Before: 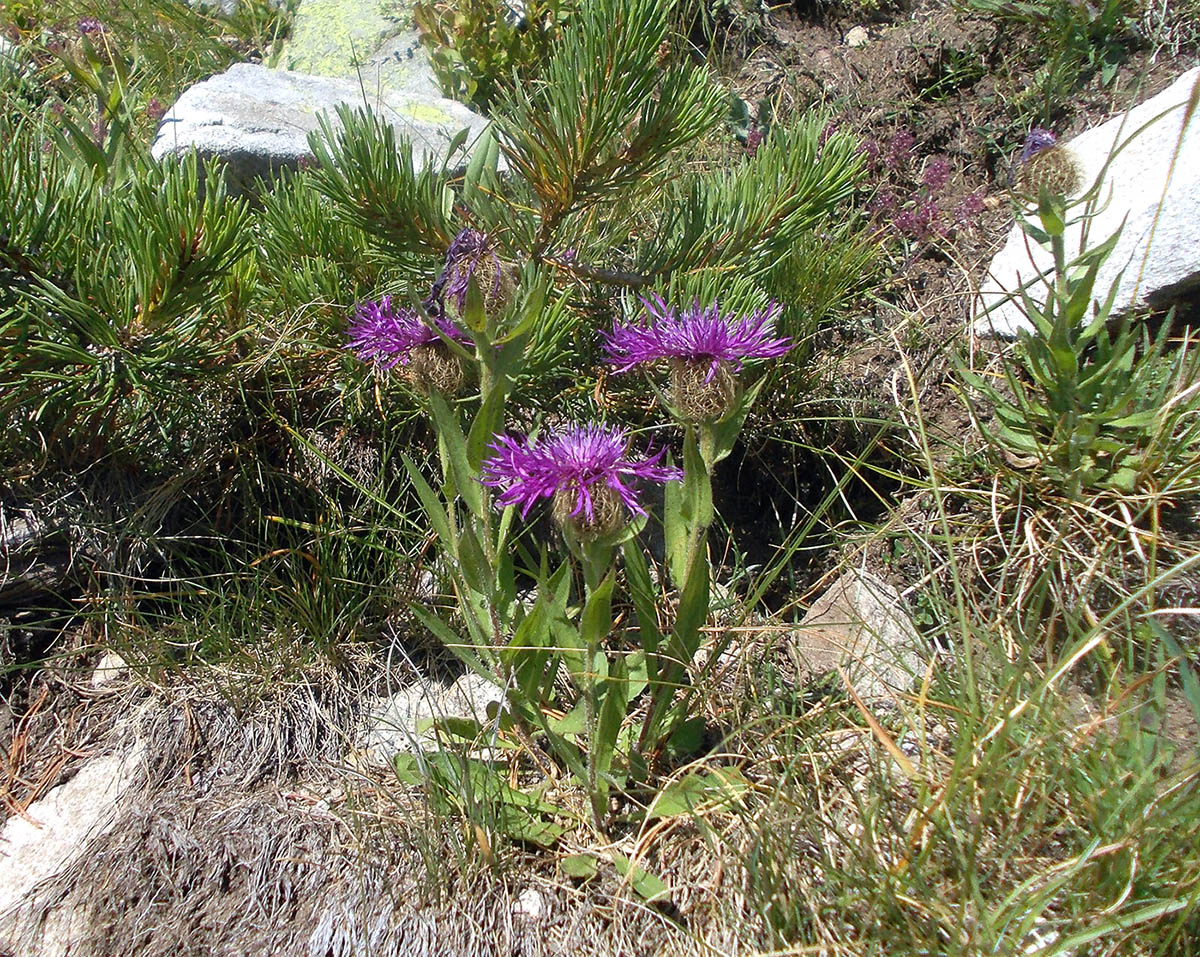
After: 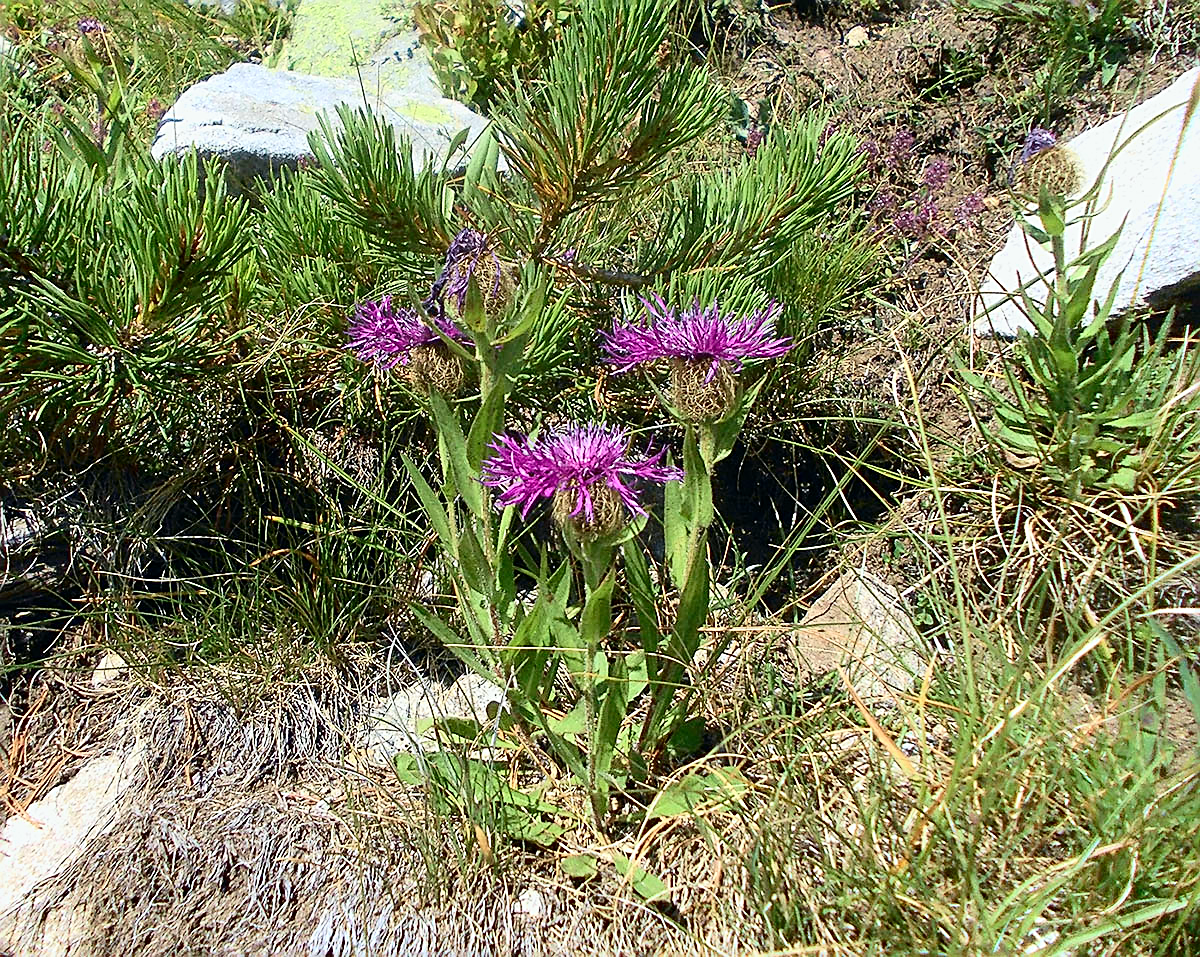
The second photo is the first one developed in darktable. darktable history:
tone curve: curves: ch0 [(0, 0) (0.114, 0.083) (0.291, 0.3) (0.447, 0.535) (0.602, 0.712) (0.772, 0.864) (0.999, 0.978)]; ch1 [(0, 0) (0.389, 0.352) (0.458, 0.433) (0.486, 0.474) (0.509, 0.505) (0.535, 0.541) (0.555, 0.557) (0.677, 0.724) (1, 1)]; ch2 [(0, 0) (0.369, 0.388) (0.449, 0.431) (0.501, 0.5) (0.528, 0.552) (0.561, 0.596) (0.697, 0.721) (1, 1)], color space Lab, independent channels
sharpen: amount 0.751
contrast brightness saturation: saturation -0.065
